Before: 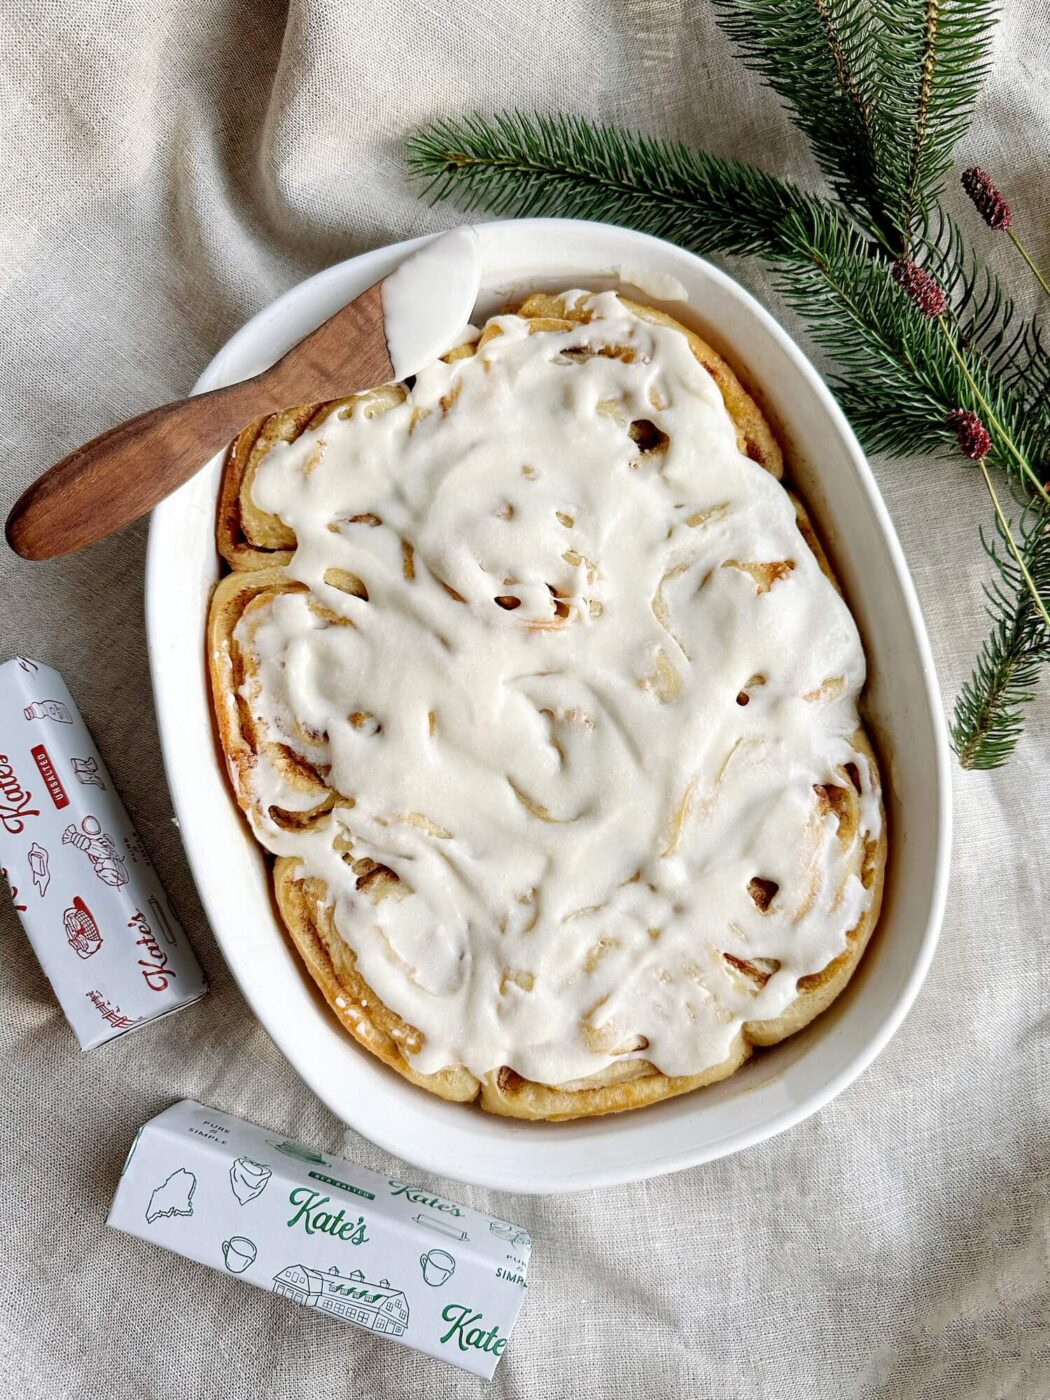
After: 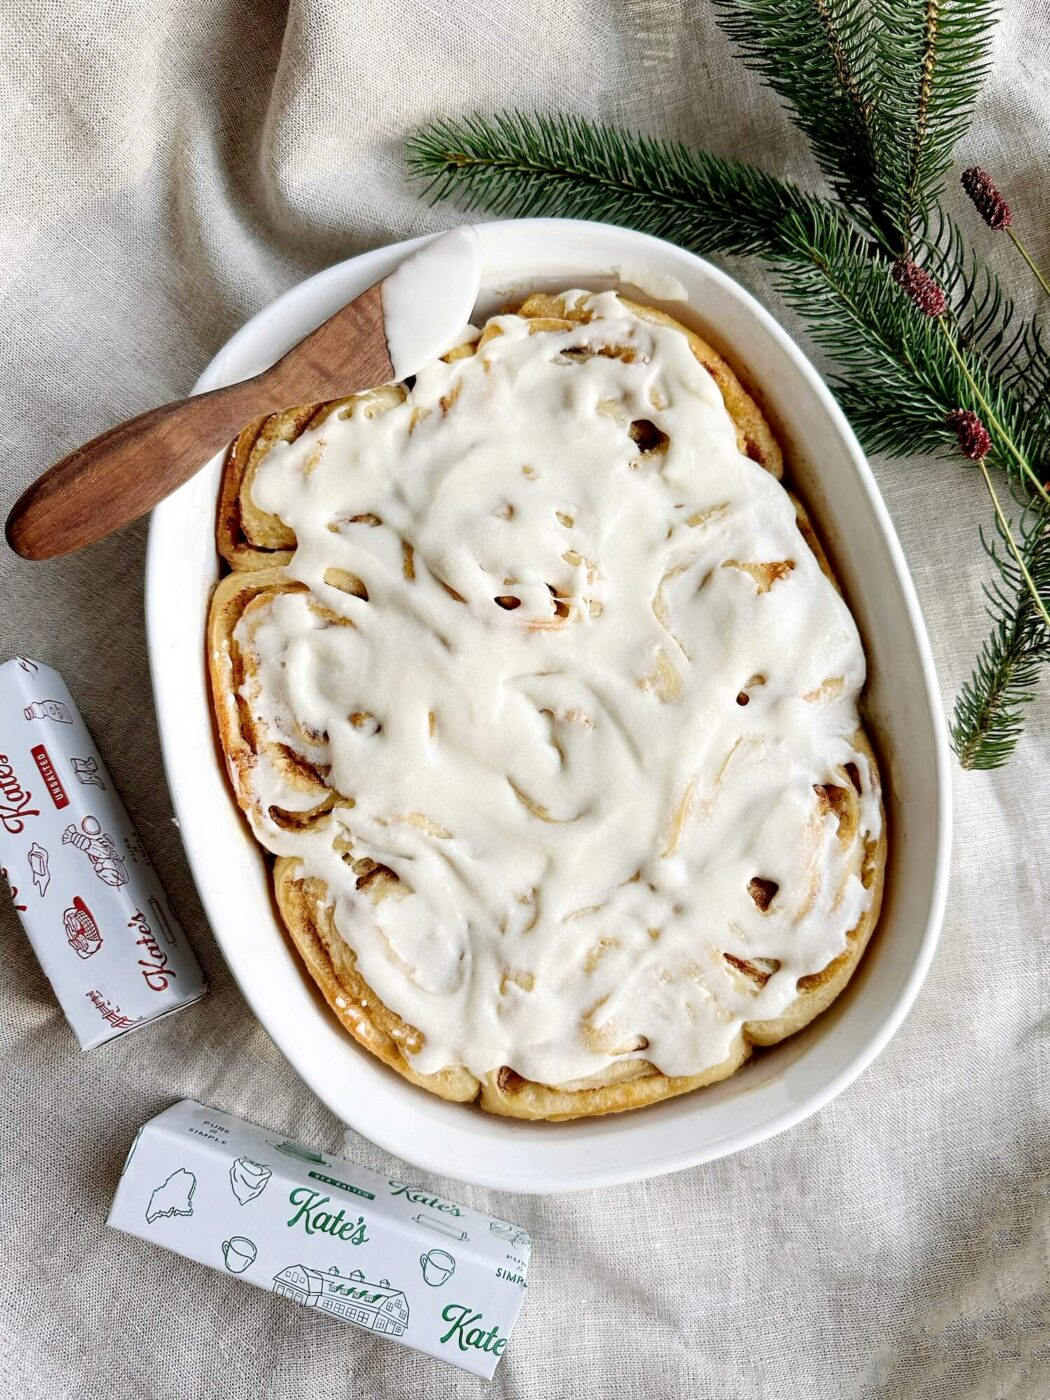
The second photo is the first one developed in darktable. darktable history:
shadows and highlights: shadows -30, highlights 30
